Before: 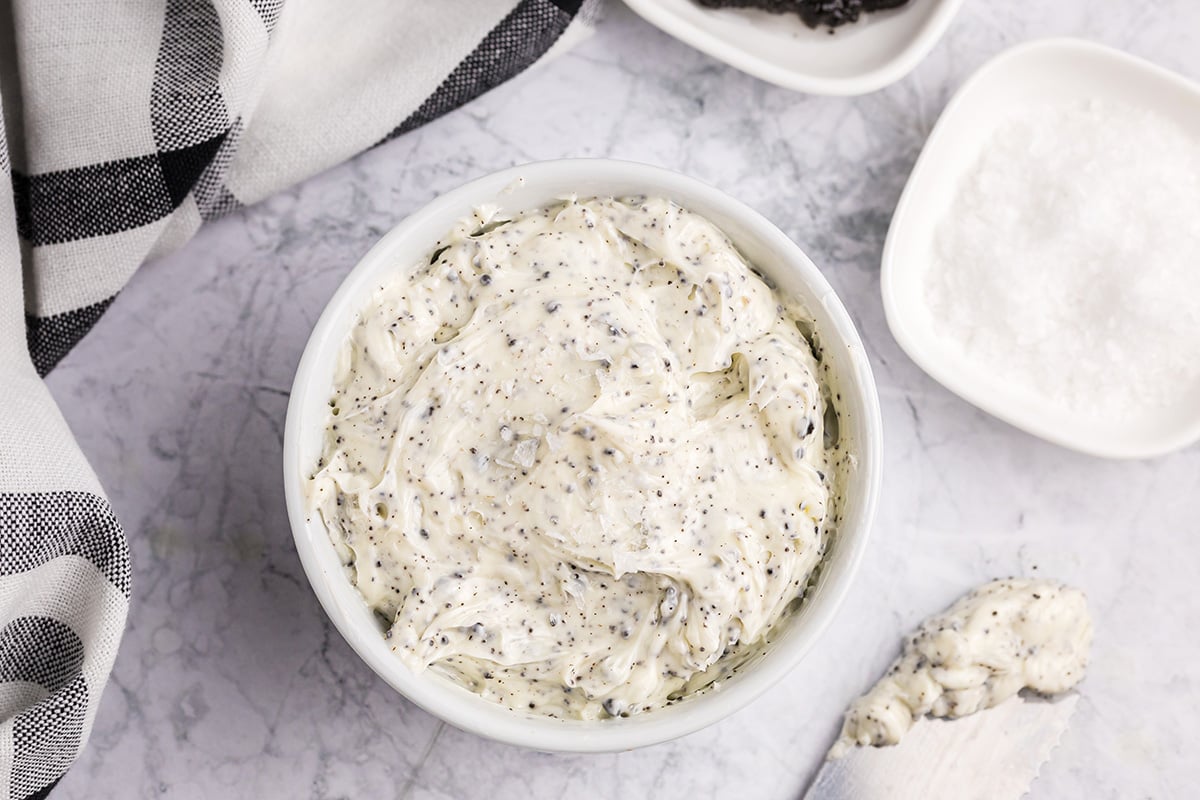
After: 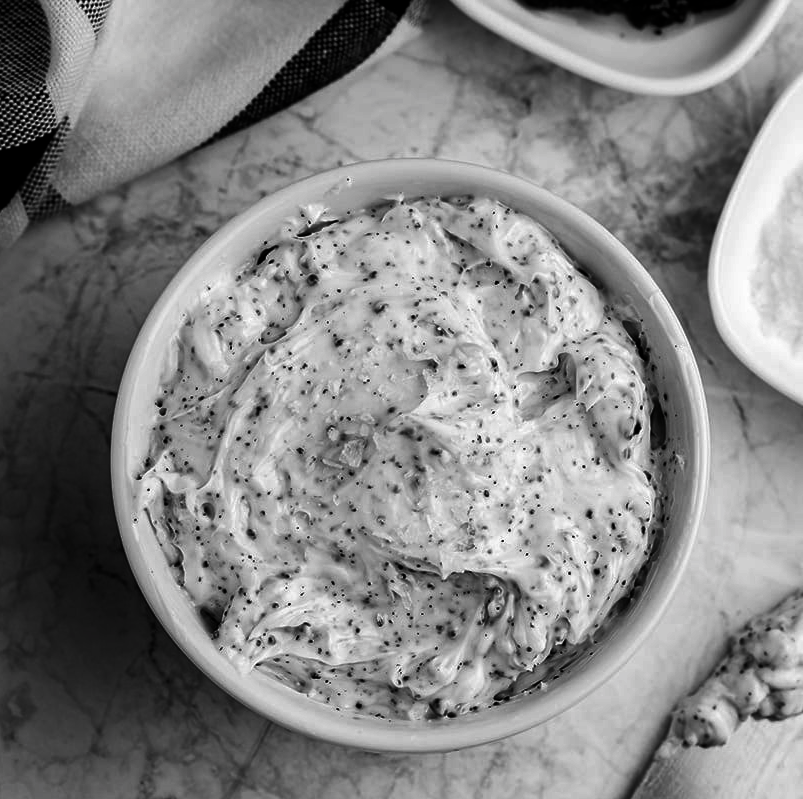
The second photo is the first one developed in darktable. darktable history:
crop and rotate: left 14.417%, right 18.645%
contrast brightness saturation: contrast 0.021, brightness -0.988, saturation -0.99
